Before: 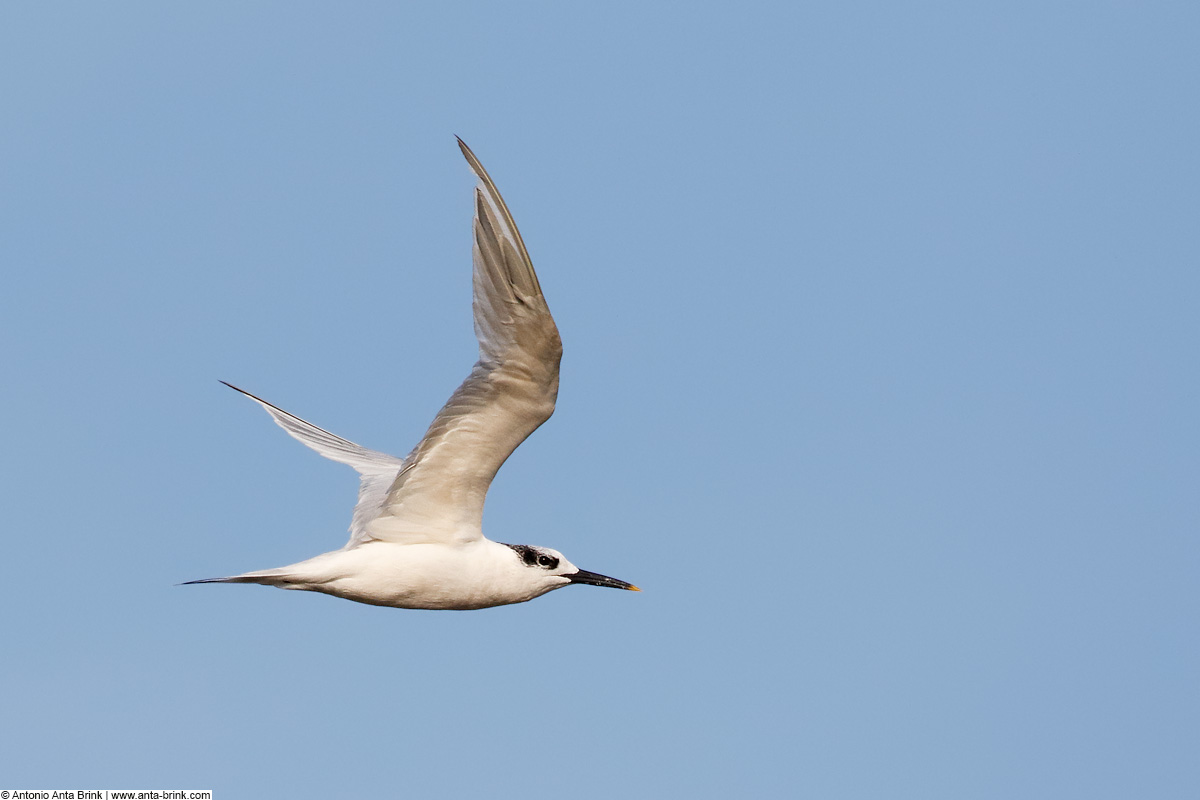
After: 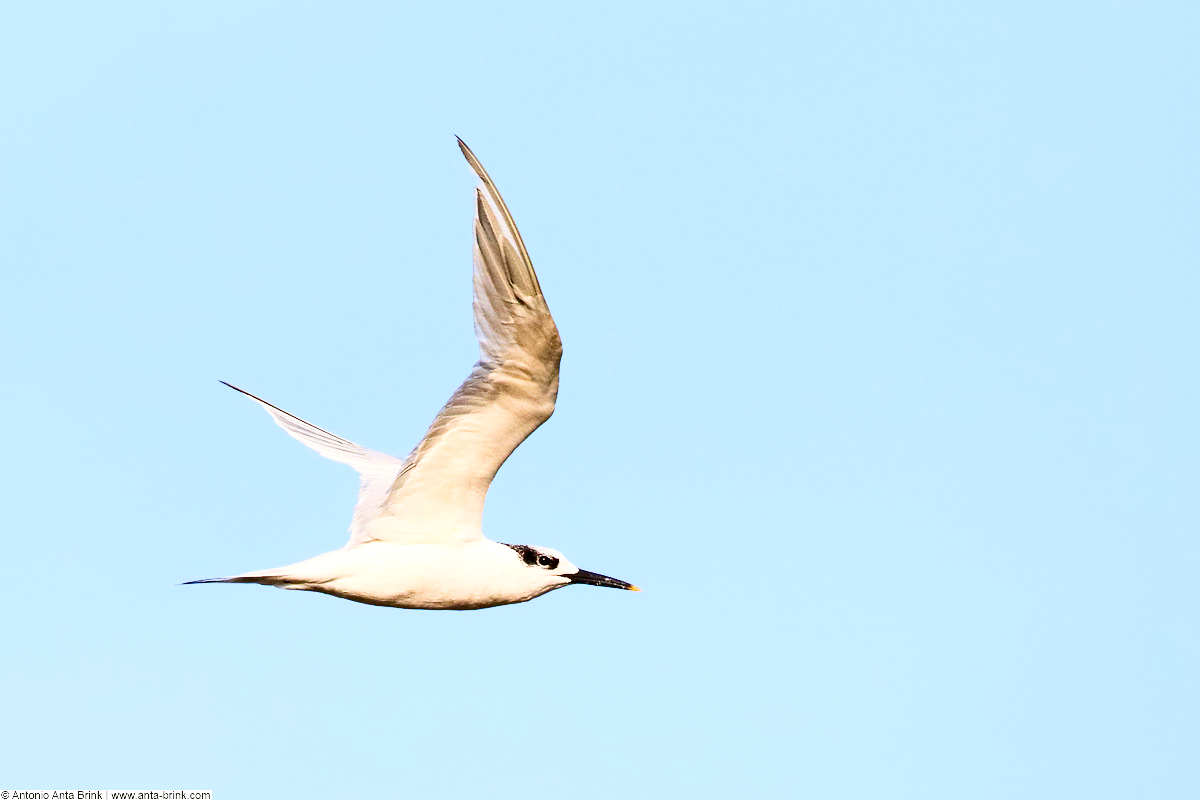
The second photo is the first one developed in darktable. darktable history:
contrast brightness saturation: contrast 0.4, brightness 0.1, saturation 0.21
velvia: on, module defaults
color balance rgb: perceptual saturation grading › global saturation 20%, perceptual saturation grading › highlights -50%, perceptual saturation grading › shadows 30%, perceptual brilliance grading › global brilliance 10%, perceptual brilliance grading › shadows 15%
